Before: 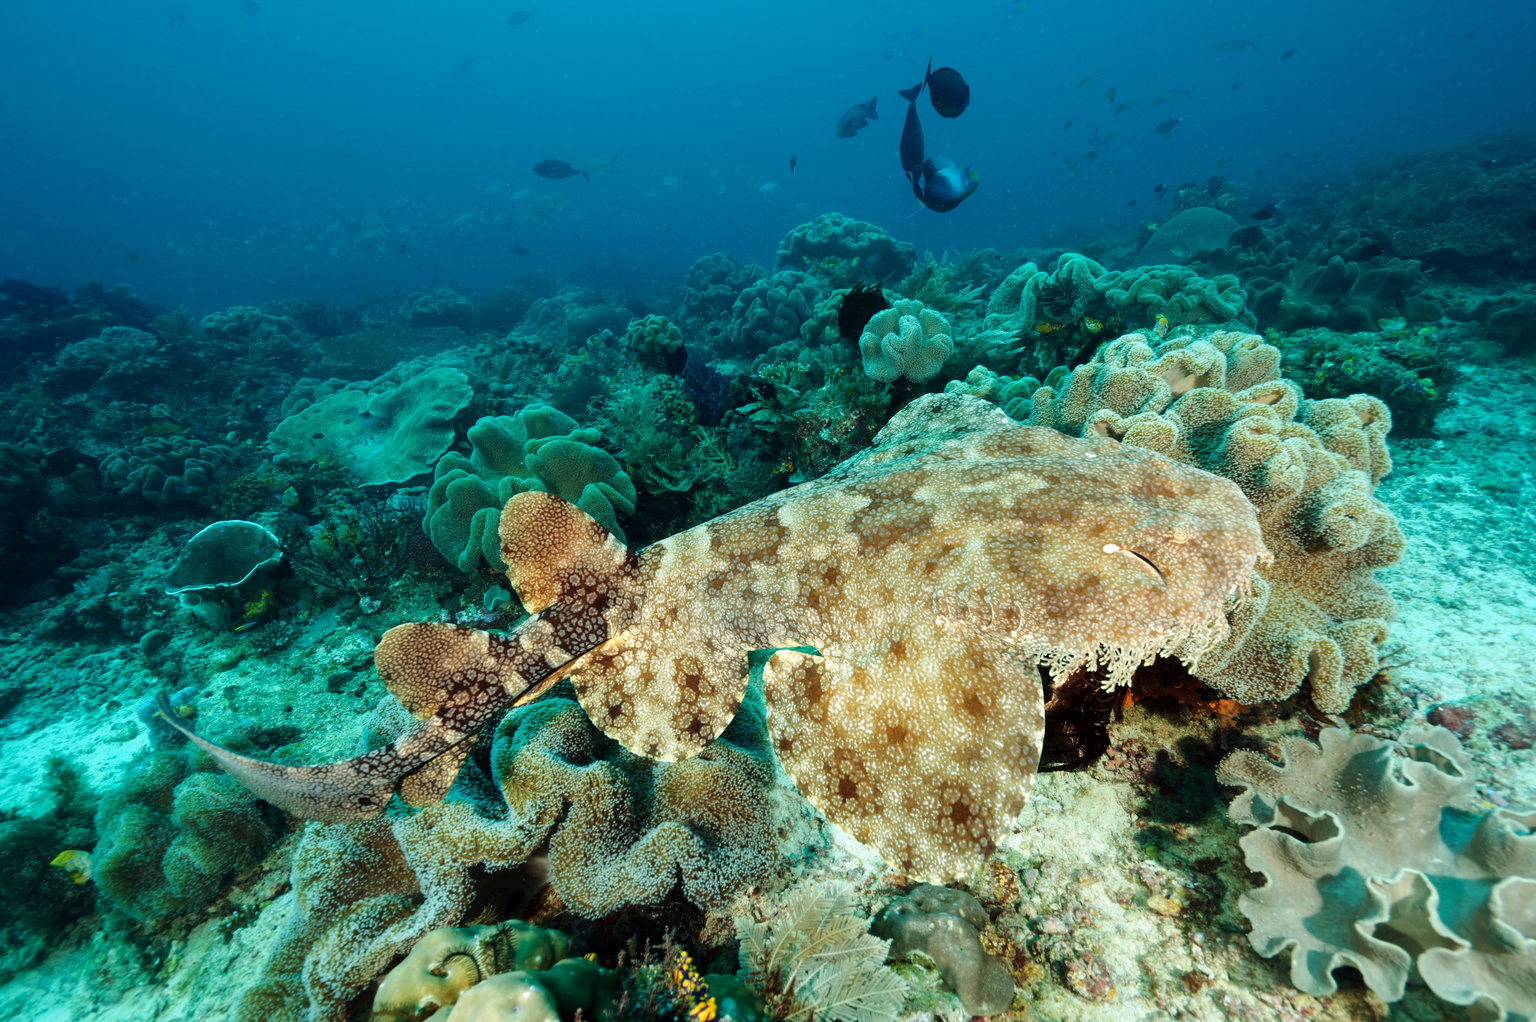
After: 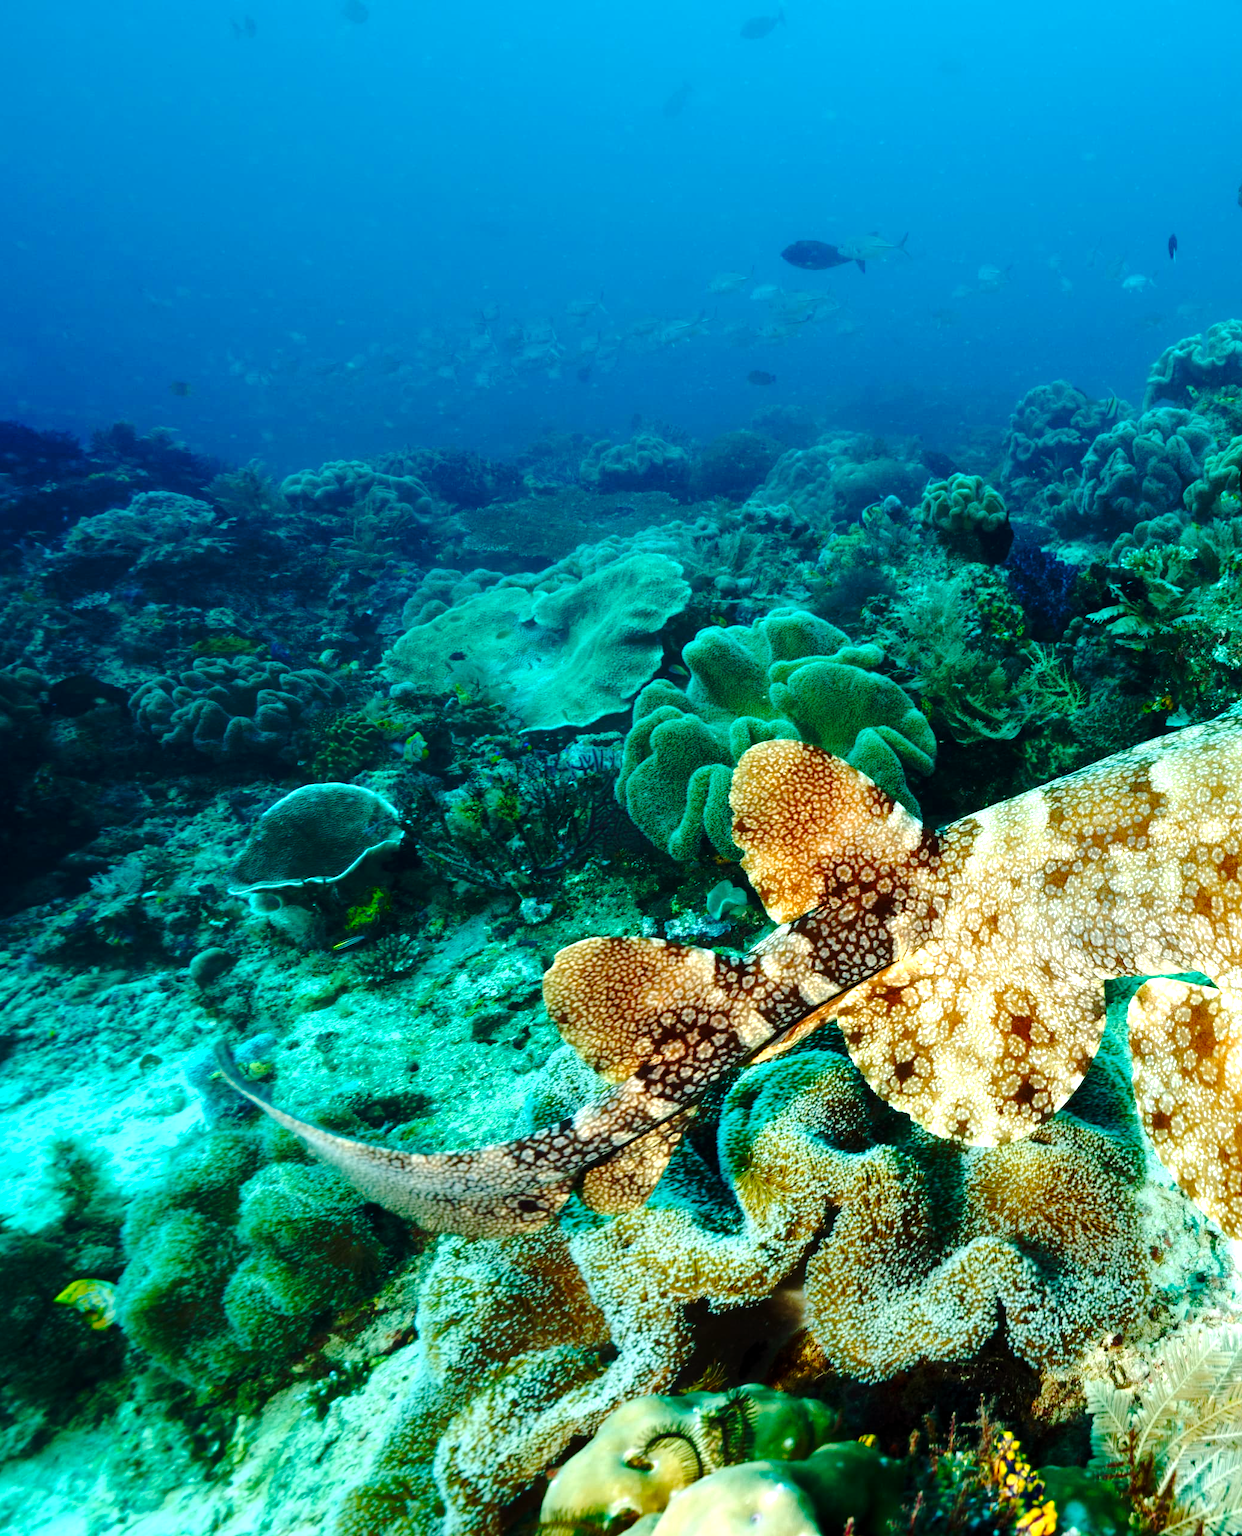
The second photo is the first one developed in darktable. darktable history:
crop: left 0.917%, right 45.283%, bottom 0.086%
exposure: exposure 0.764 EV, compensate highlight preservation false
color balance rgb: shadows lift › chroma 2.052%, shadows lift › hue 48.23°, perceptual saturation grading › global saturation 20%, perceptual saturation grading › highlights -25.506%, perceptual saturation grading › shadows 50.164%, global vibrance 18.805%
base curve: curves: ch0 [(0, 0) (0.073, 0.04) (0.157, 0.139) (0.492, 0.492) (0.758, 0.758) (1, 1)], preserve colors none
